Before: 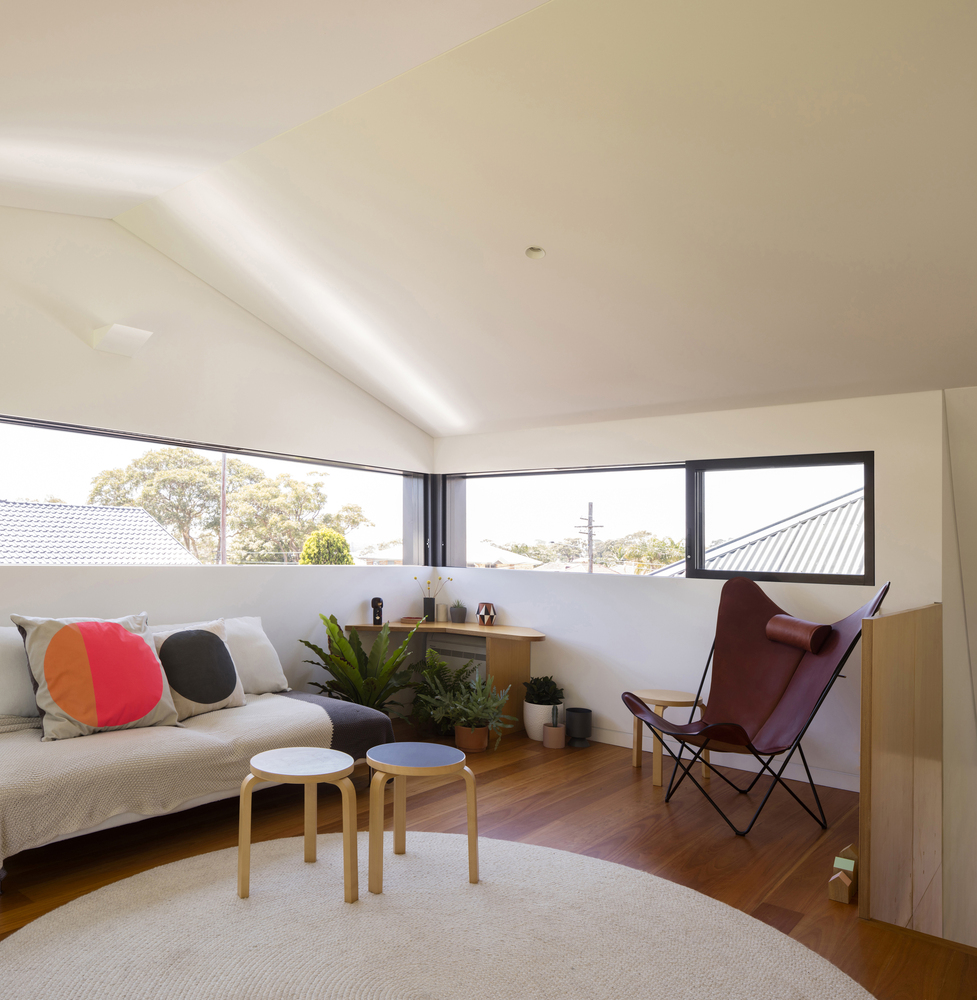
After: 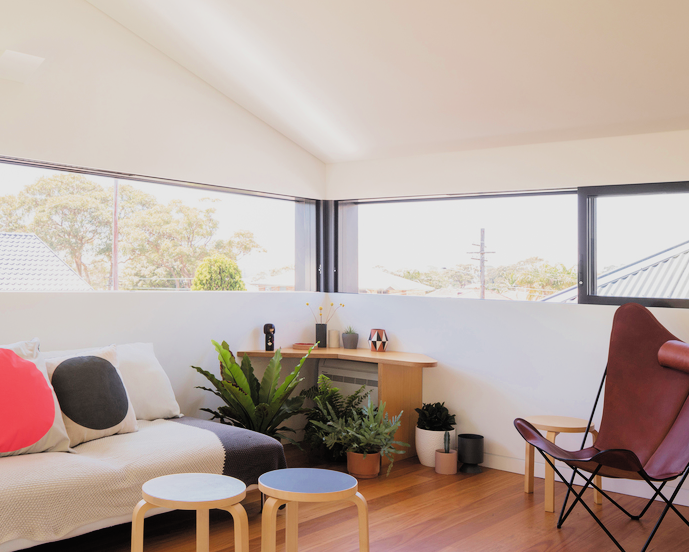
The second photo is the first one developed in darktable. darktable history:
exposure: black level correction -0.005, exposure 1.007 EV, compensate highlight preservation false
filmic rgb: black relative exposure -6.15 EV, white relative exposure 6.98 EV, hardness 2.24, add noise in highlights 0.002, preserve chrominance max RGB, color science v3 (2019), use custom middle-gray values true, contrast in highlights soft
crop: left 11.111%, top 27.487%, right 18.287%, bottom 17.229%
